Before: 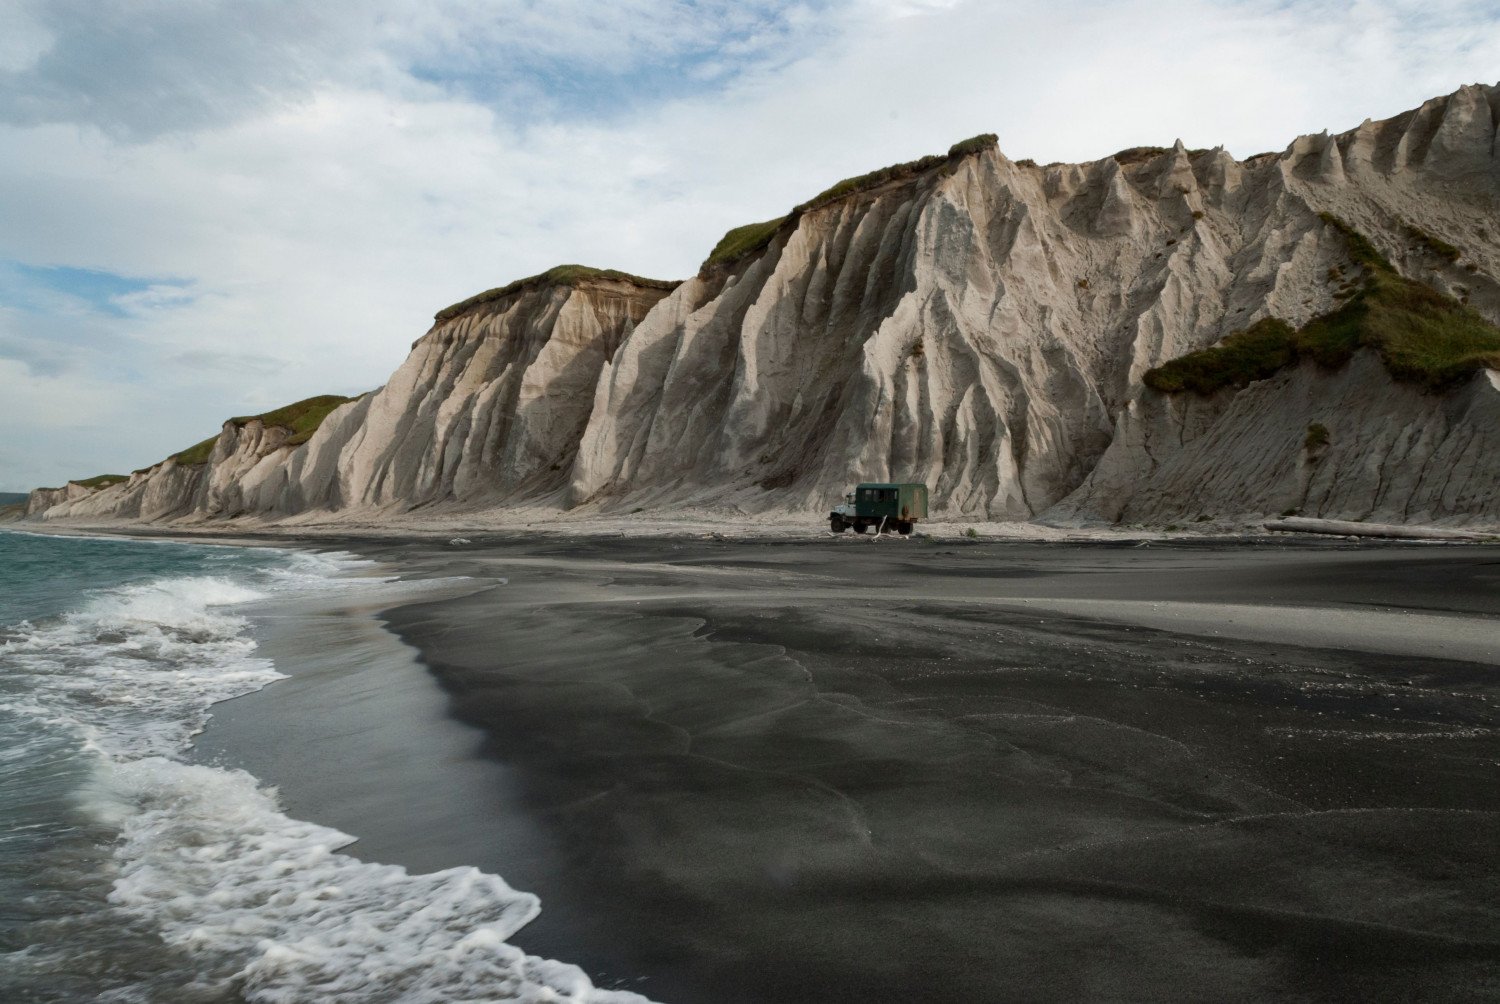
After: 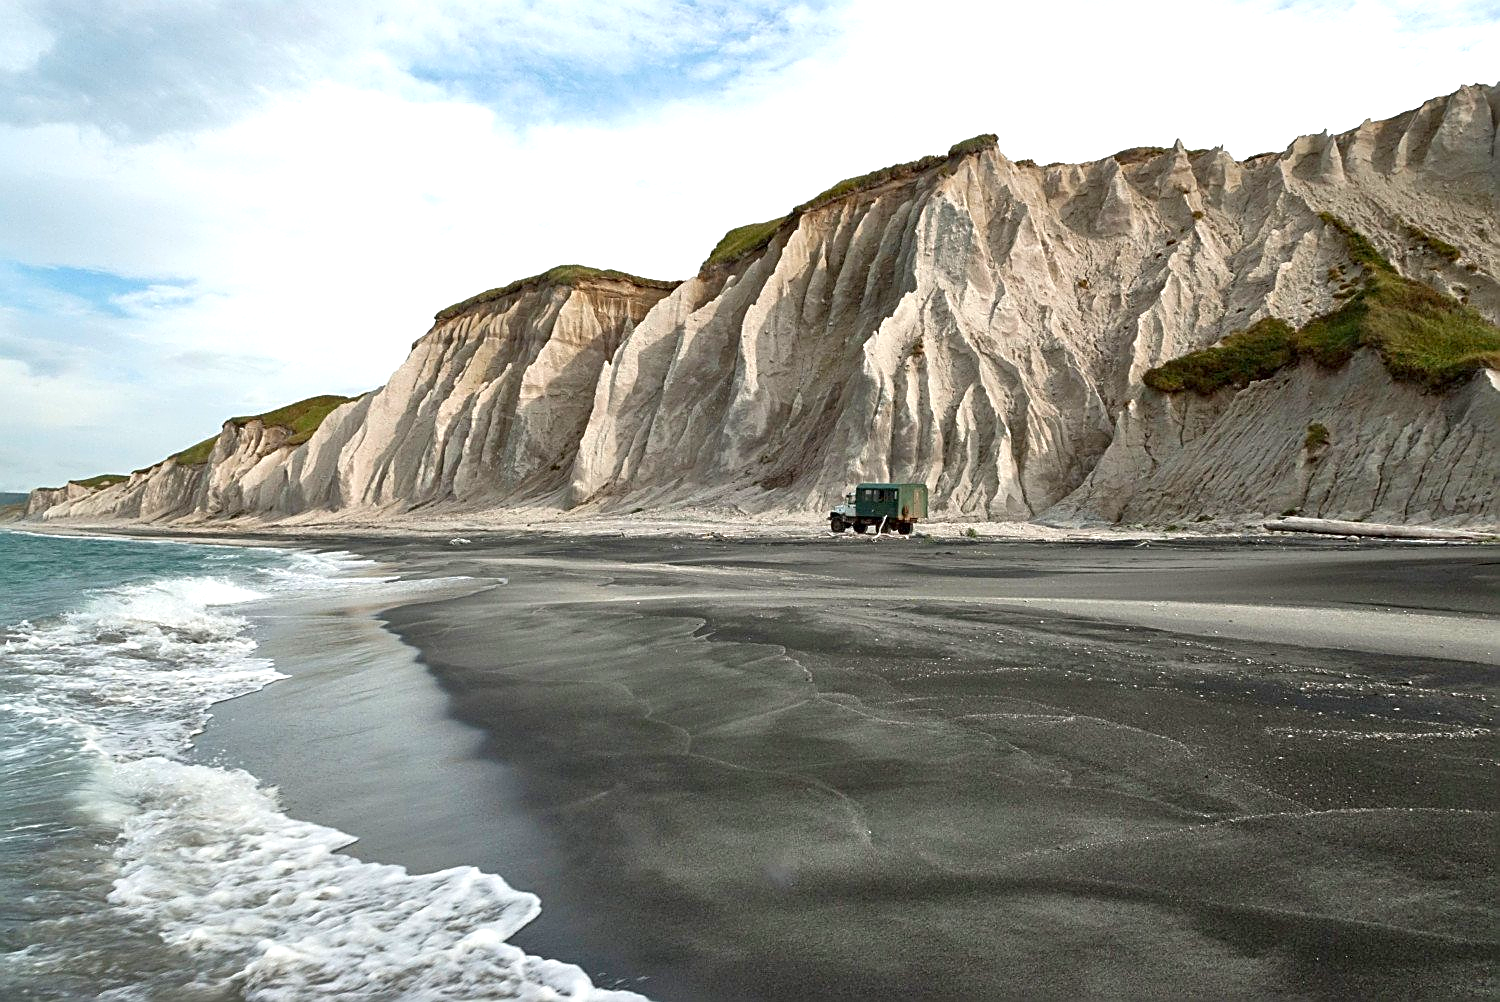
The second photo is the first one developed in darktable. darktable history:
tone equalizer: -8 EV 1 EV, -7 EV 1 EV, -6 EV 1 EV, -5 EV 1 EV, -4 EV 1 EV, -3 EV 0.75 EV, -2 EV 0.5 EV, -1 EV 0.25 EV
crop: top 0.05%, bottom 0.098%
exposure: exposure 0.722 EV, compensate highlight preservation false
contrast brightness saturation: contrast 0.04, saturation 0.07
sharpen: amount 0.901
